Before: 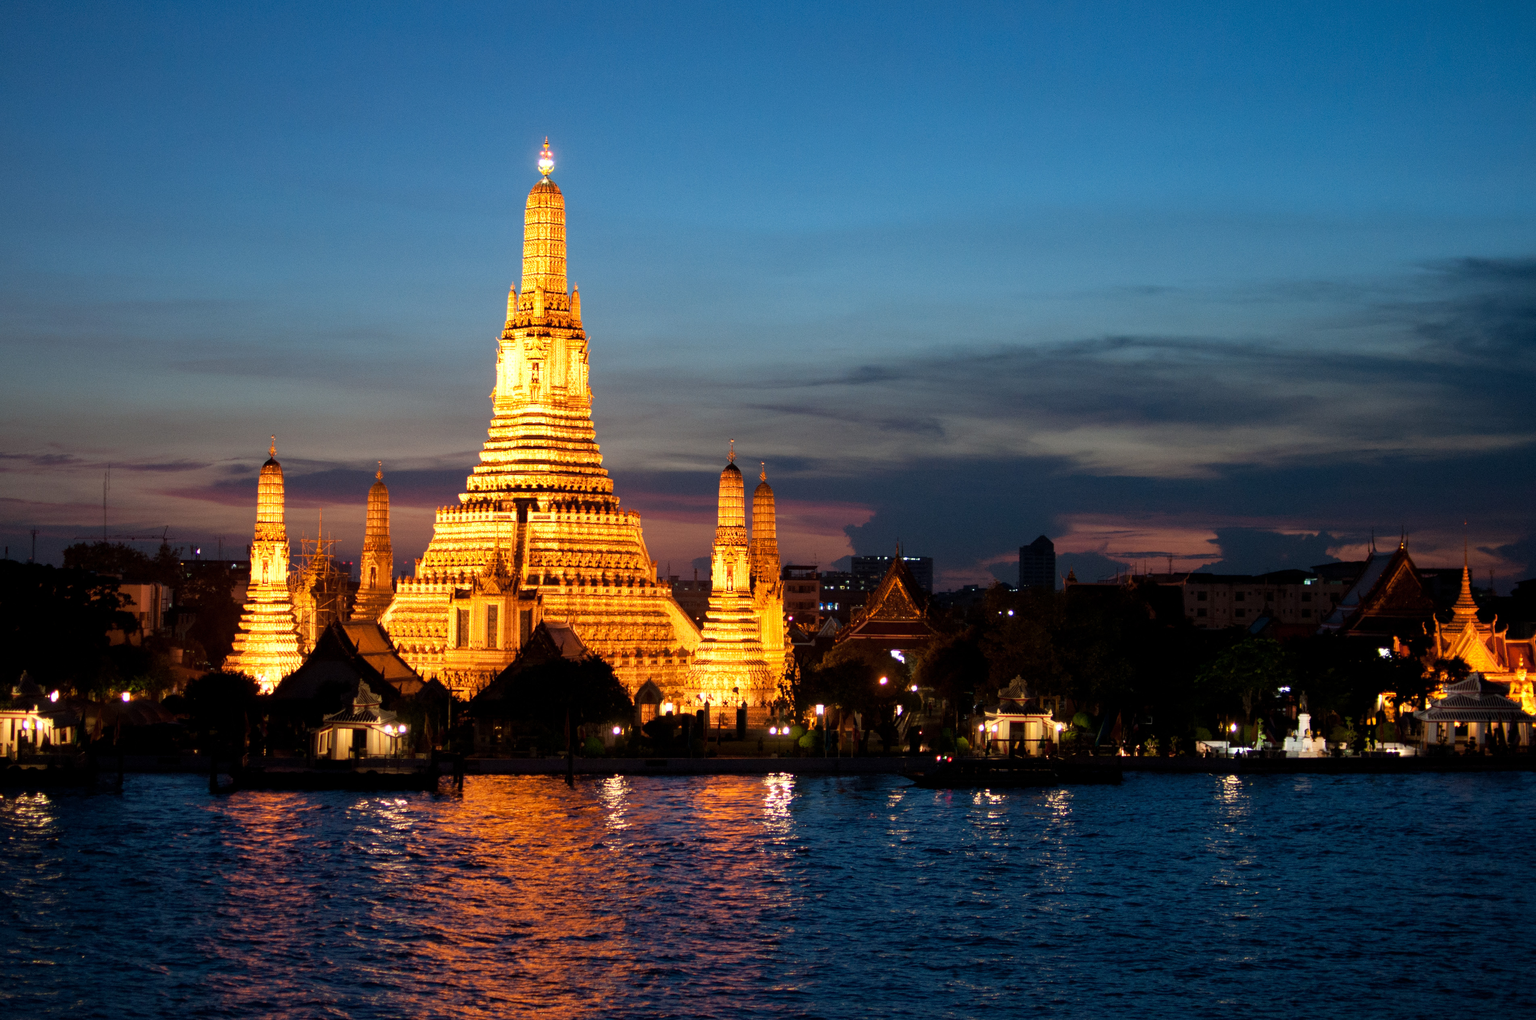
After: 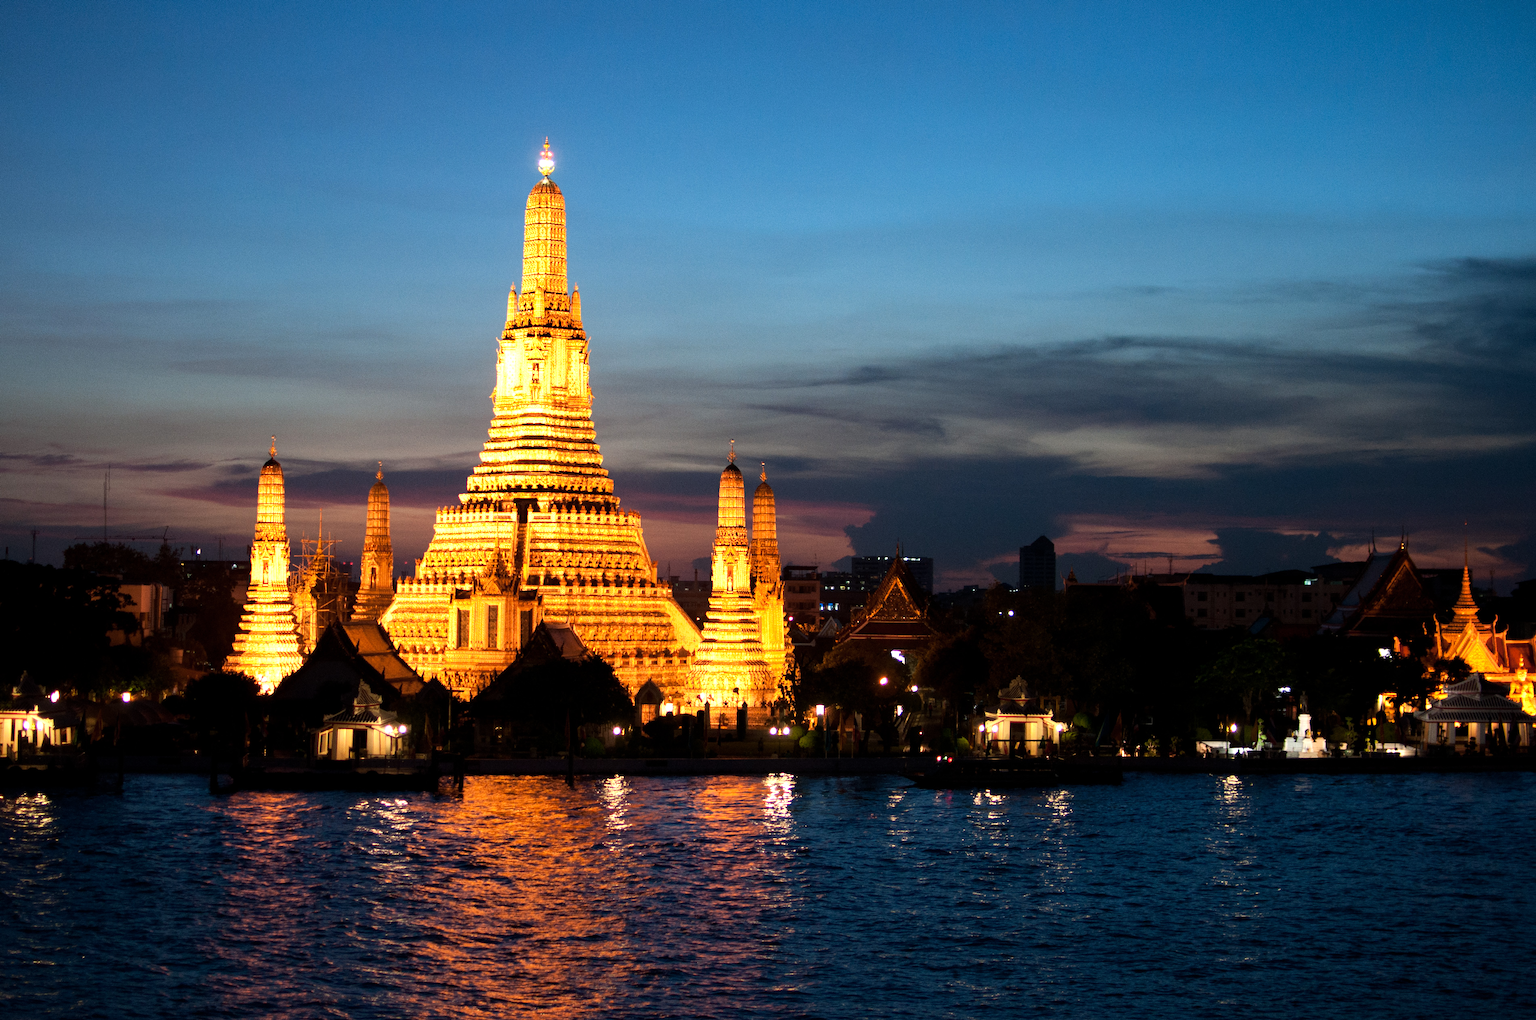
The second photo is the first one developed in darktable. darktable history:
tone equalizer: -8 EV -0.397 EV, -7 EV -0.402 EV, -6 EV -0.367 EV, -5 EV -0.249 EV, -3 EV 0.256 EV, -2 EV 0.362 EV, -1 EV 0.373 EV, +0 EV 0.426 EV, edges refinement/feathering 500, mask exposure compensation -1.57 EV, preserve details no
